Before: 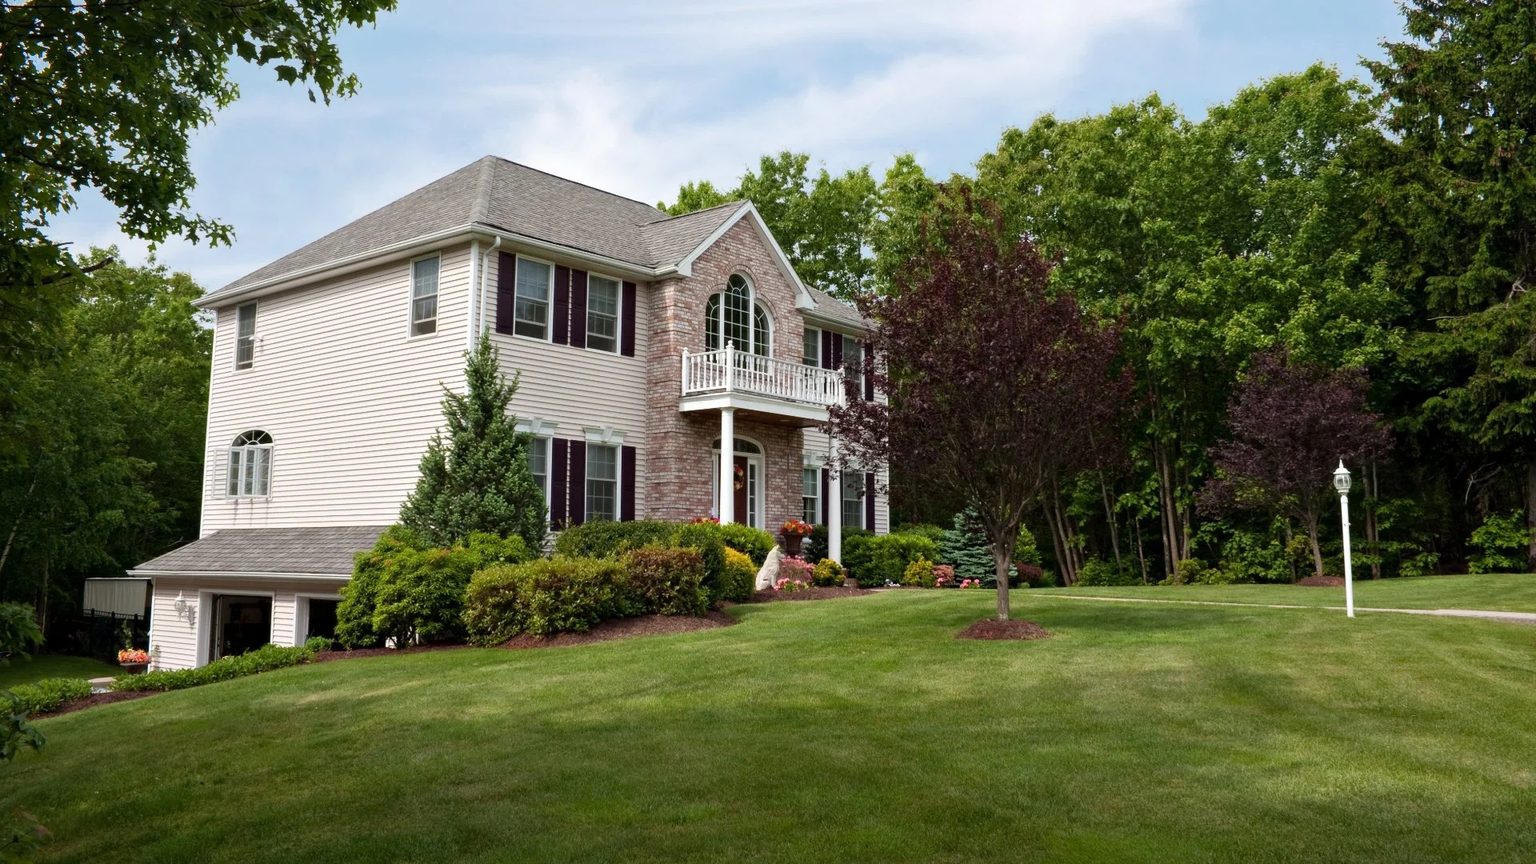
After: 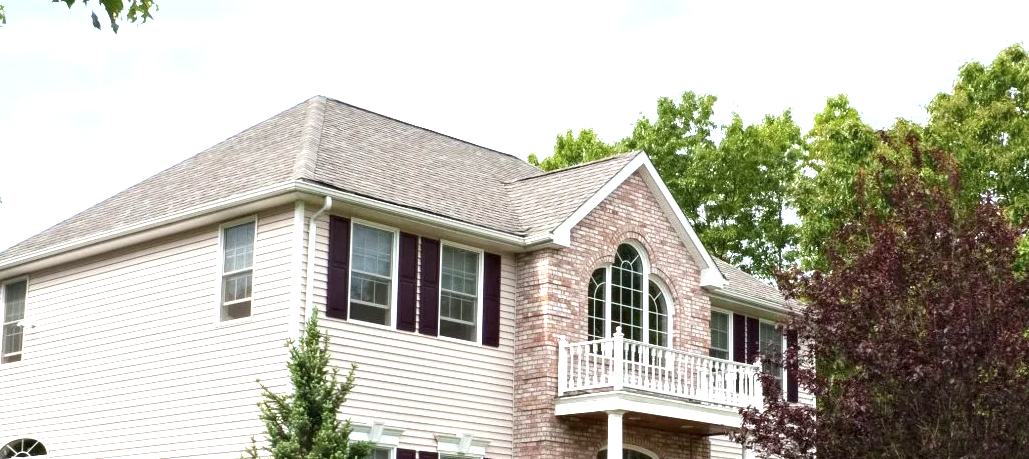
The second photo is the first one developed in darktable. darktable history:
tone equalizer: edges refinement/feathering 500, mask exposure compensation -1.57 EV, preserve details no
contrast brightness saturation: contrast 0.006, saturation -0.065
exposure: exposure 0.949 EV, compensate highlight preservation false
crop: left 15.32%, top 9.22%, right 31.035%, bottom 48.207%
